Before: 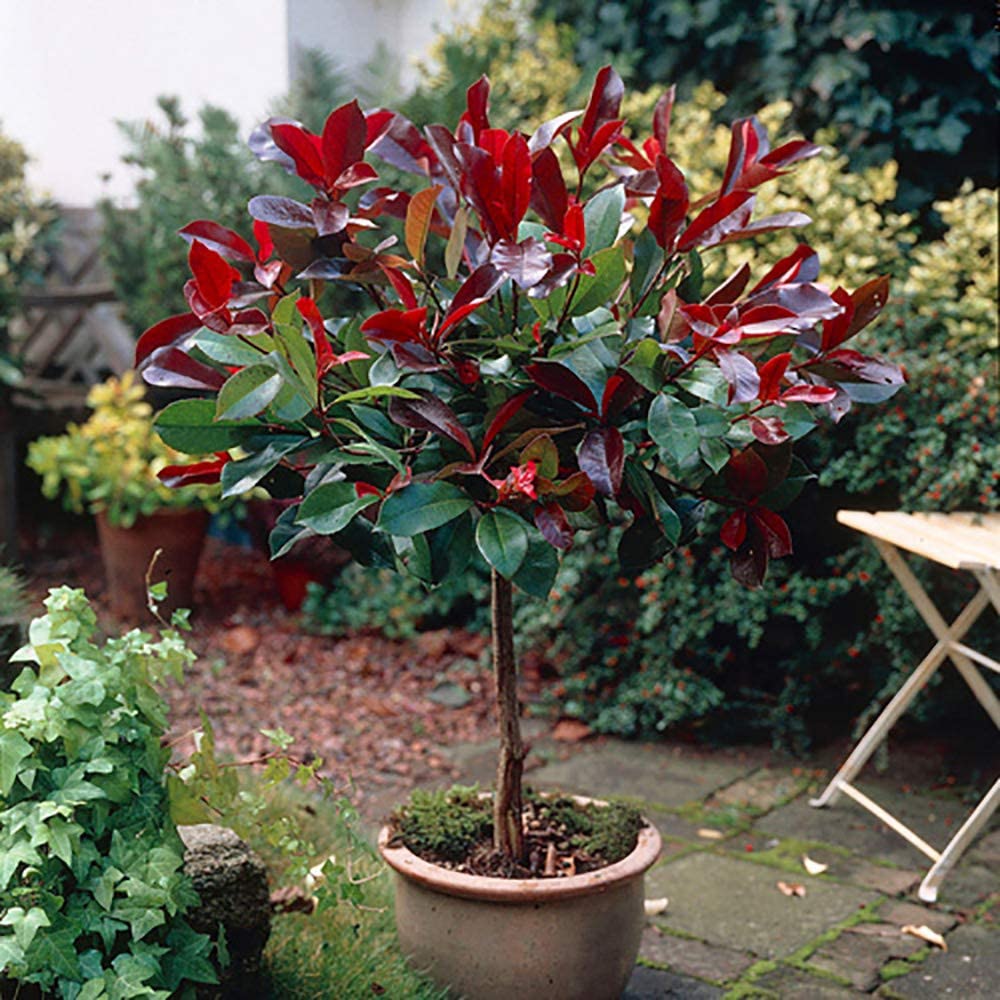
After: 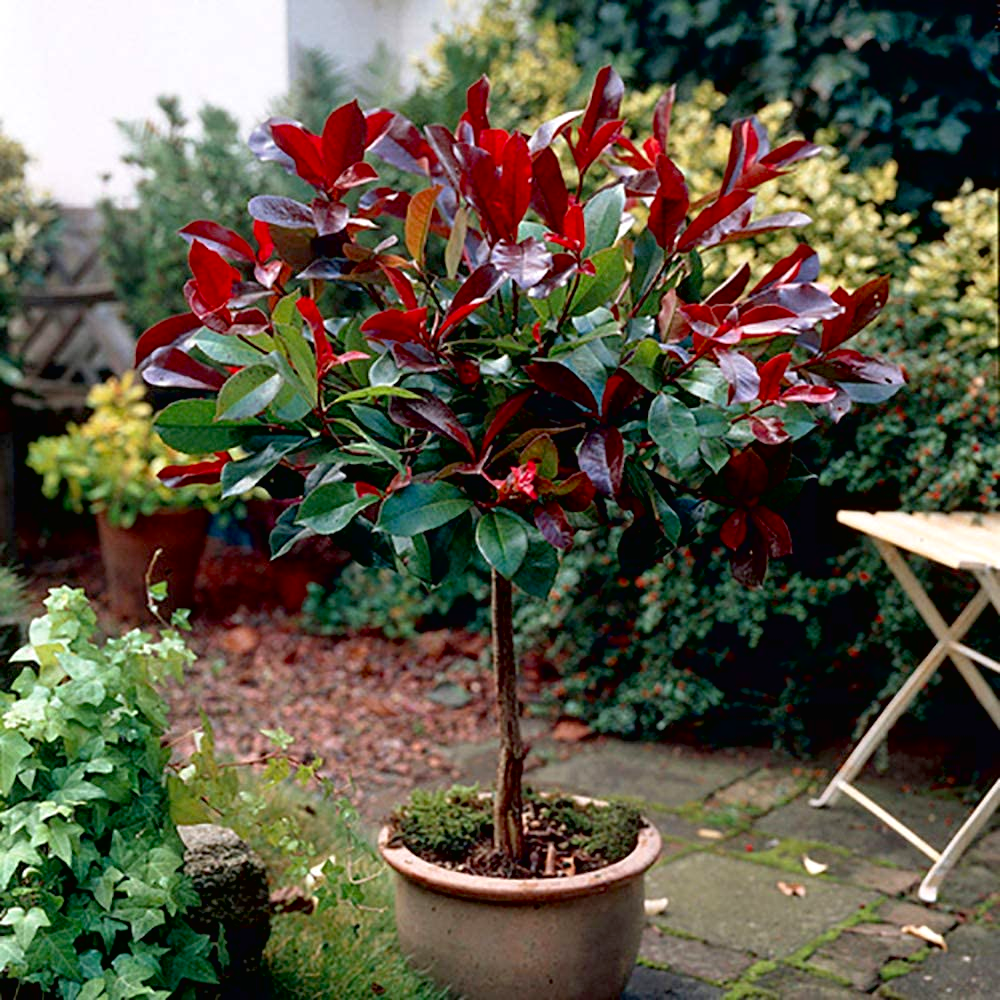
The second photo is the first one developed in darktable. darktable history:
contrast brightness saturation: contrast -0.02, brightness -0.01, saturation 0.03
levels: levels [0, 0.48, 0.961]
exposure: black level correction 0.012, compensate highlight preservation false
